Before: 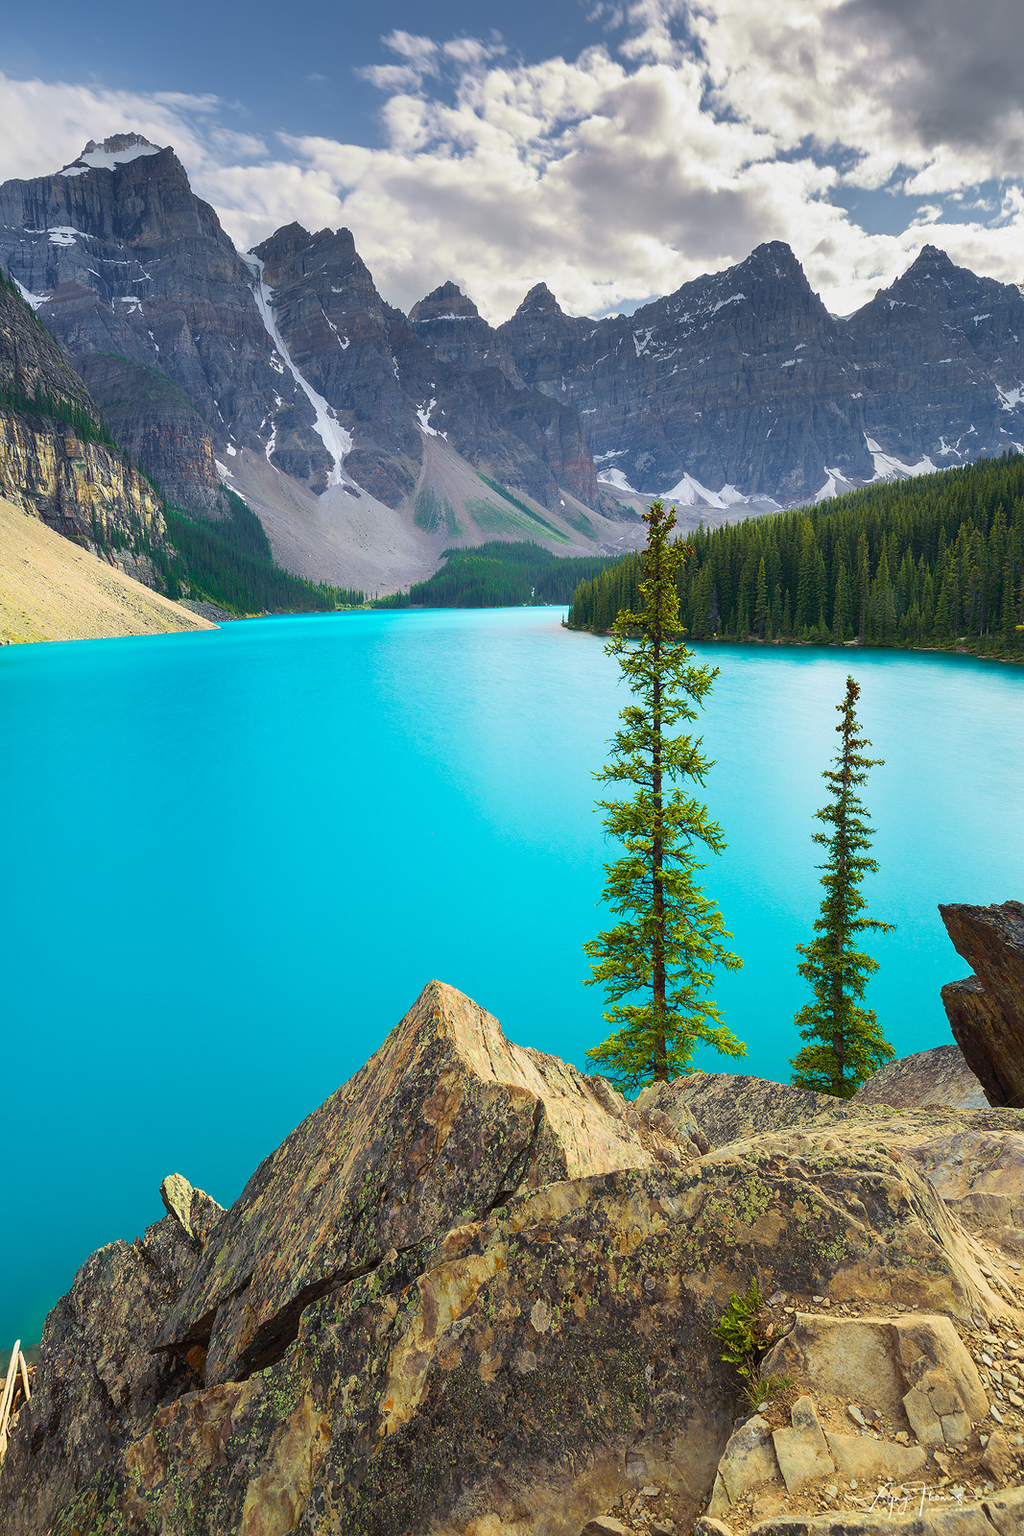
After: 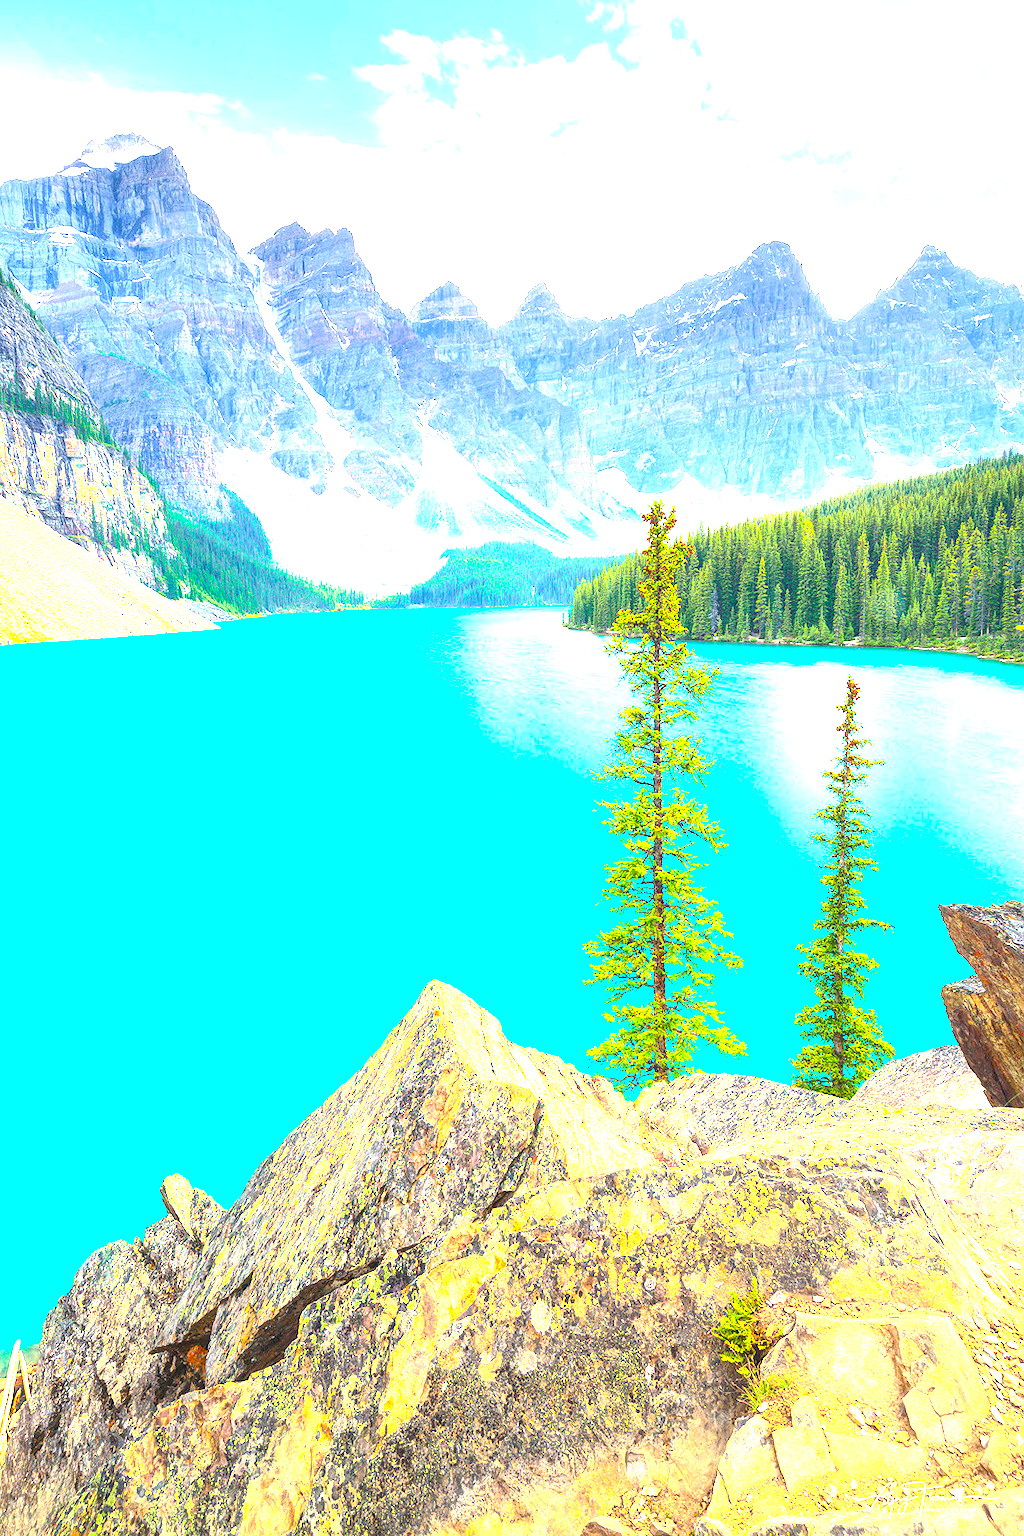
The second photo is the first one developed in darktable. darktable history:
local contrast: on, module defaults
contrast brightness saturation: contrast 0.16, saturation 0.32
exposure: black level correction 0, exposure 0.7 EV, compensate exposure bias true, compensate highlight preservation false
